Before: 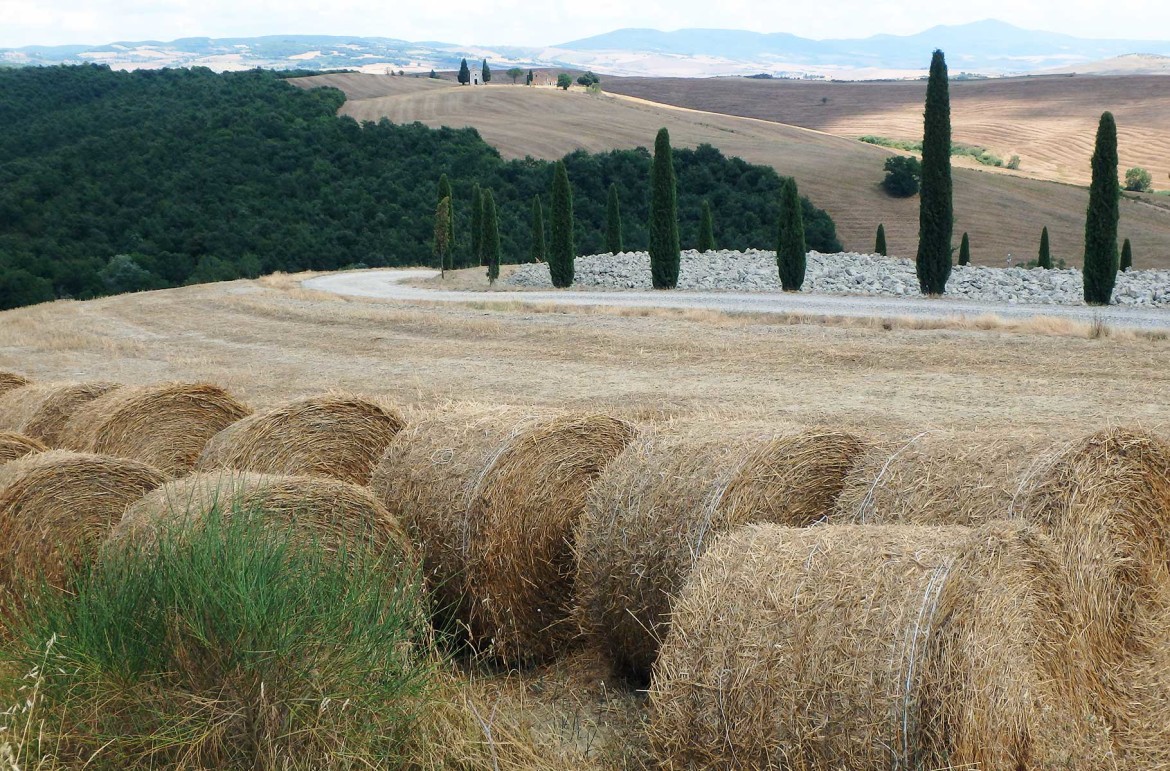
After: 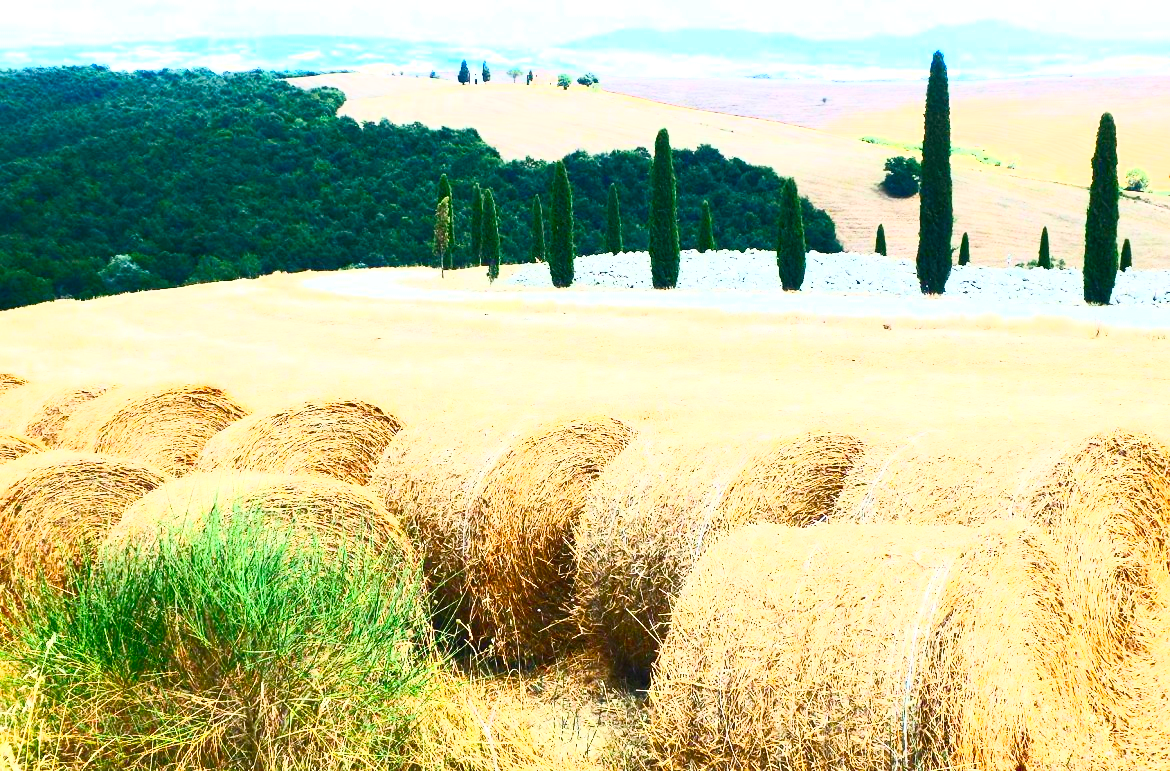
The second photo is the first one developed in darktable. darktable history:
contrast brightness saturation: contrast 0.83, brightness 0.59, saturation 0.59
color balance rgb: perceptual saturation grading › global saturation 20%, perceptual saturation grading › highlights -25%, perceptual saturation grading › shadows 50%
exposure: exposure 0.935 EV, compensate highlight preservation false
